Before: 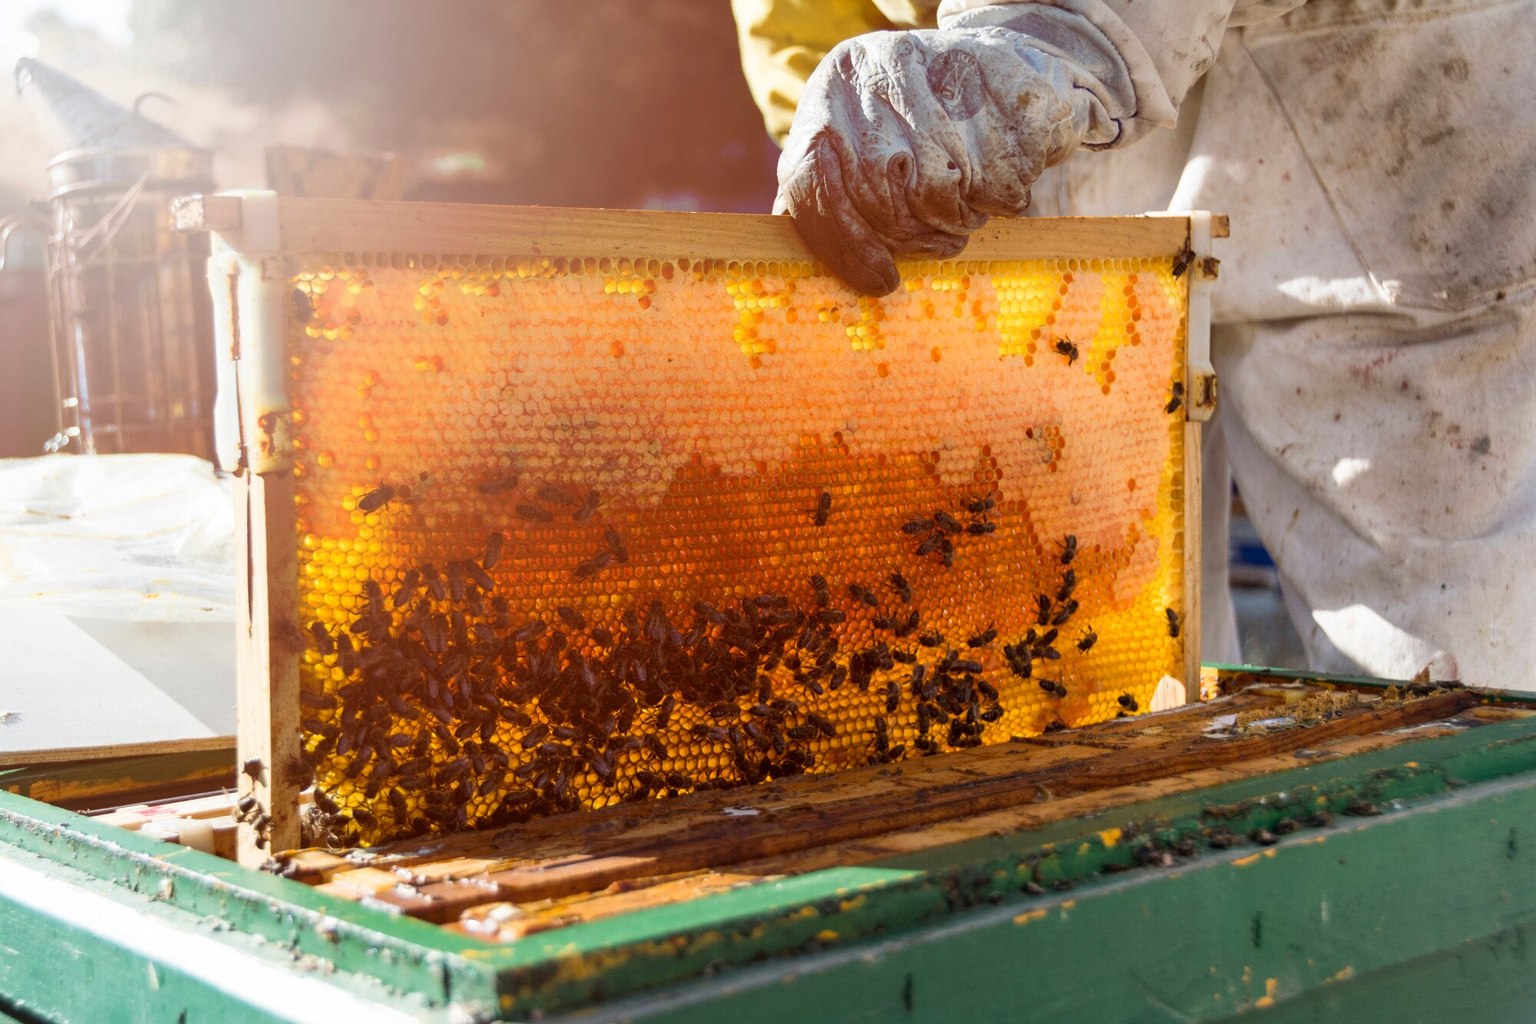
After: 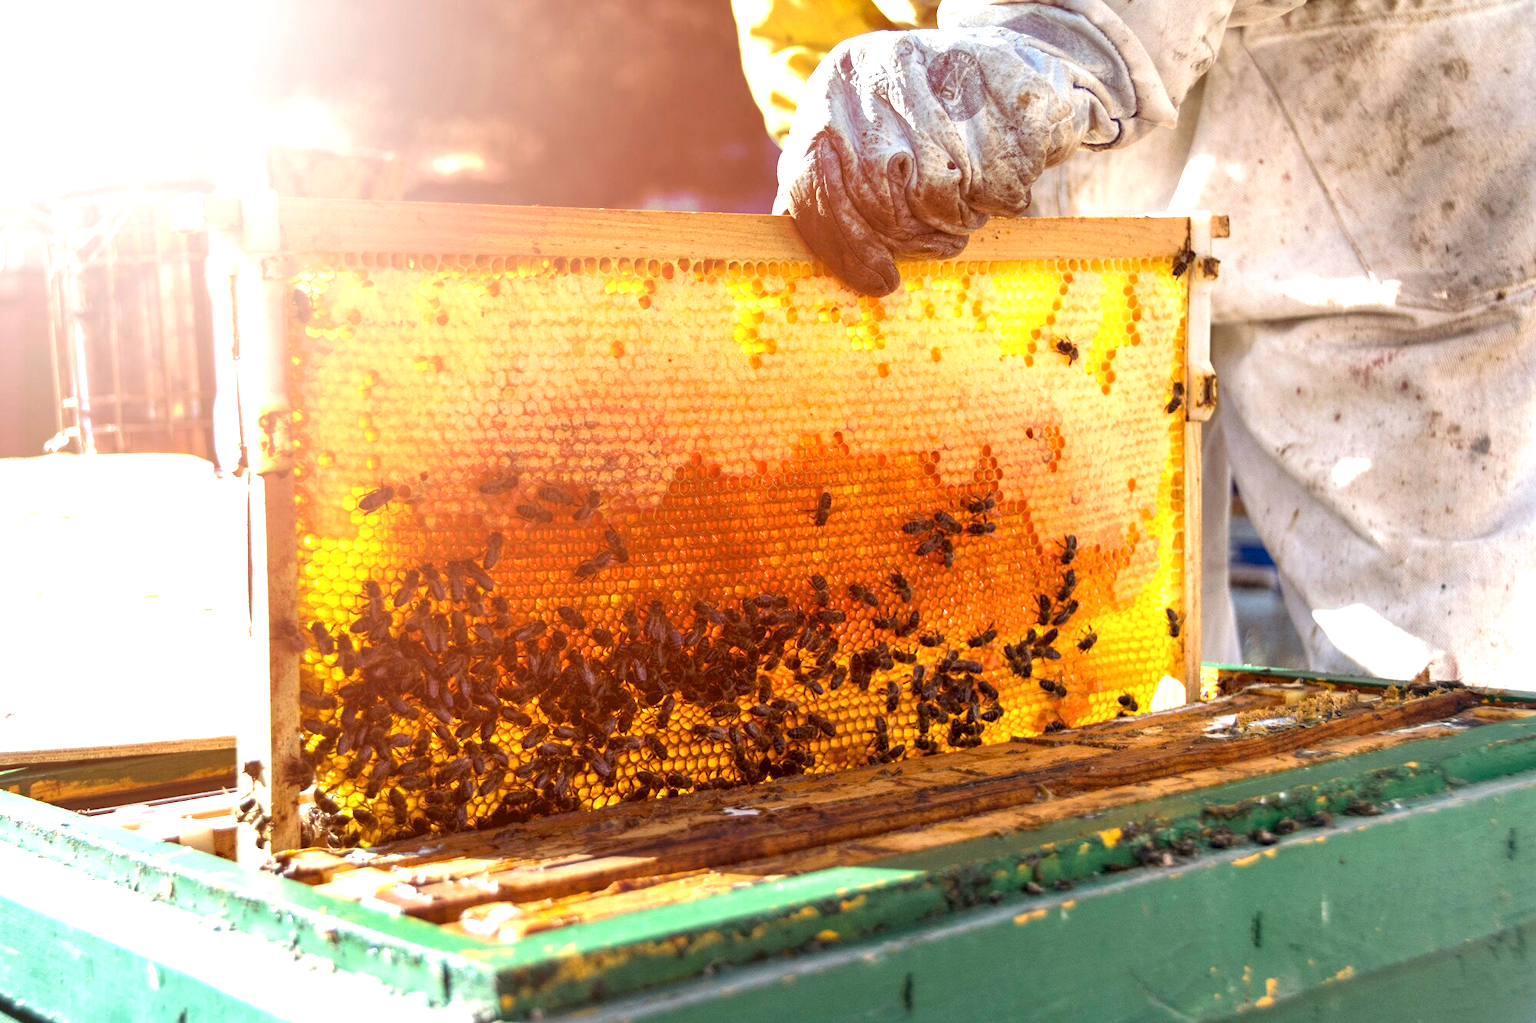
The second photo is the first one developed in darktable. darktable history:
exposure: exposure 1 EV, compensate highlight preservation false
local contrast: highlights 100%, shadows 100%, detail 120%, midtone range 0.2
